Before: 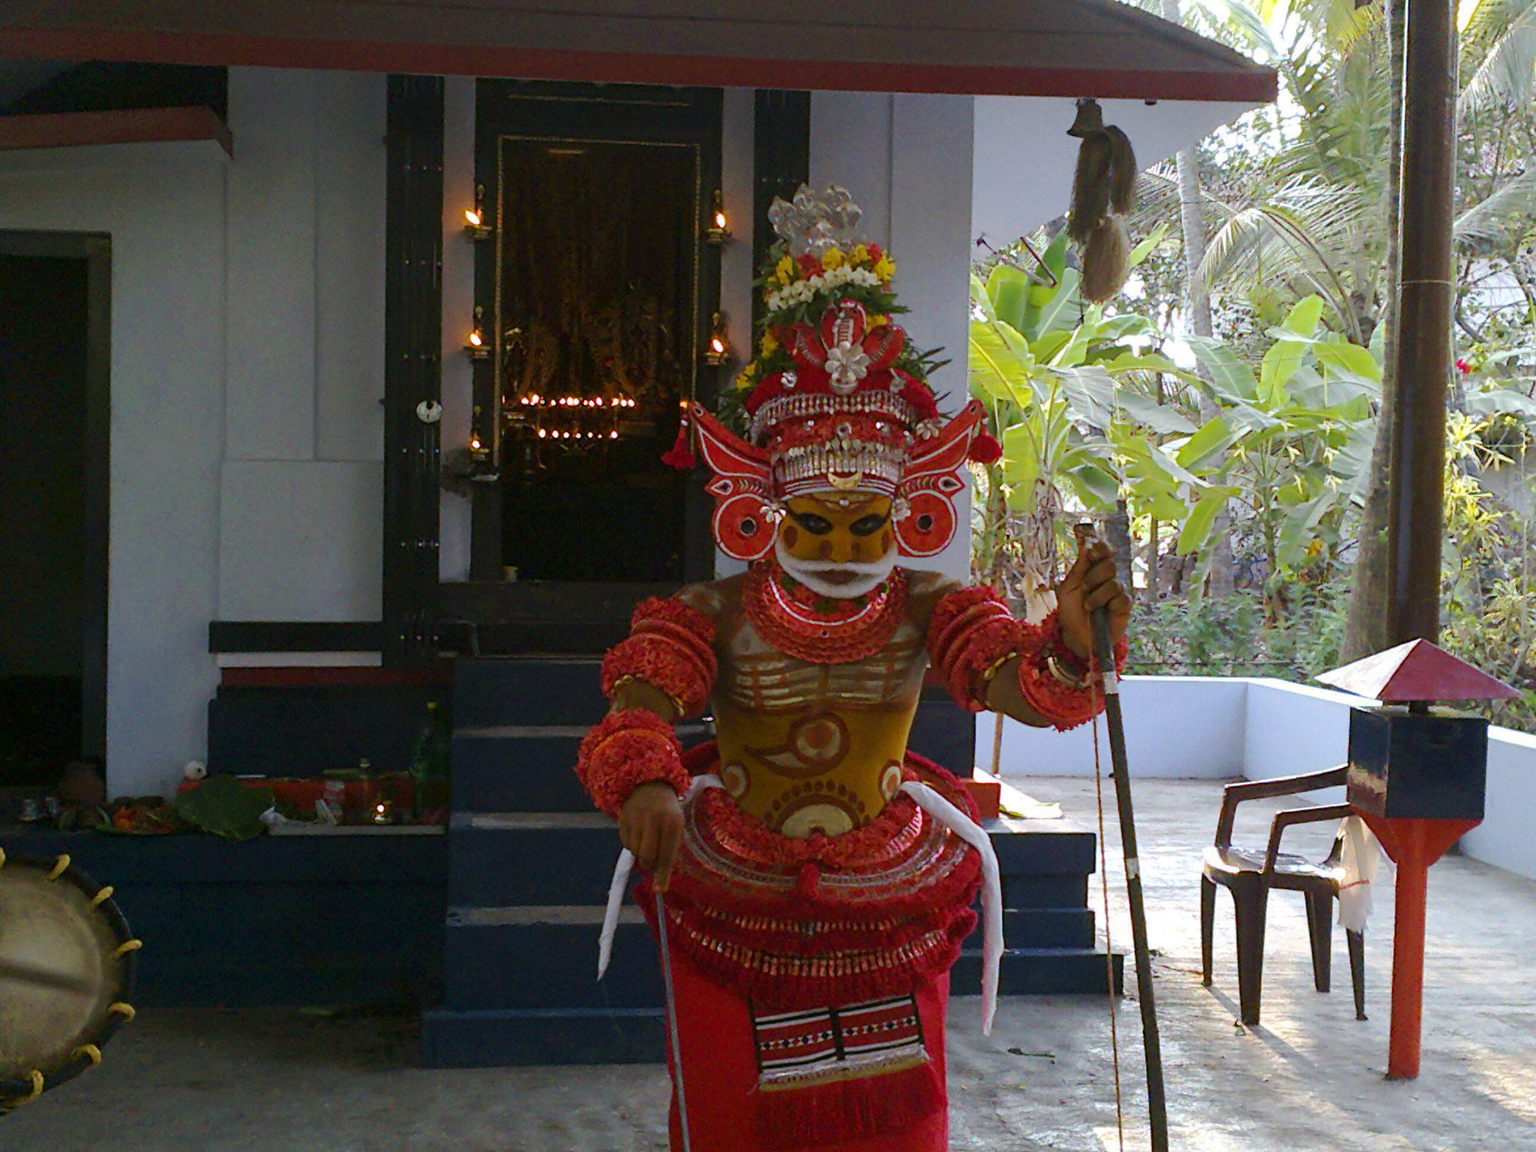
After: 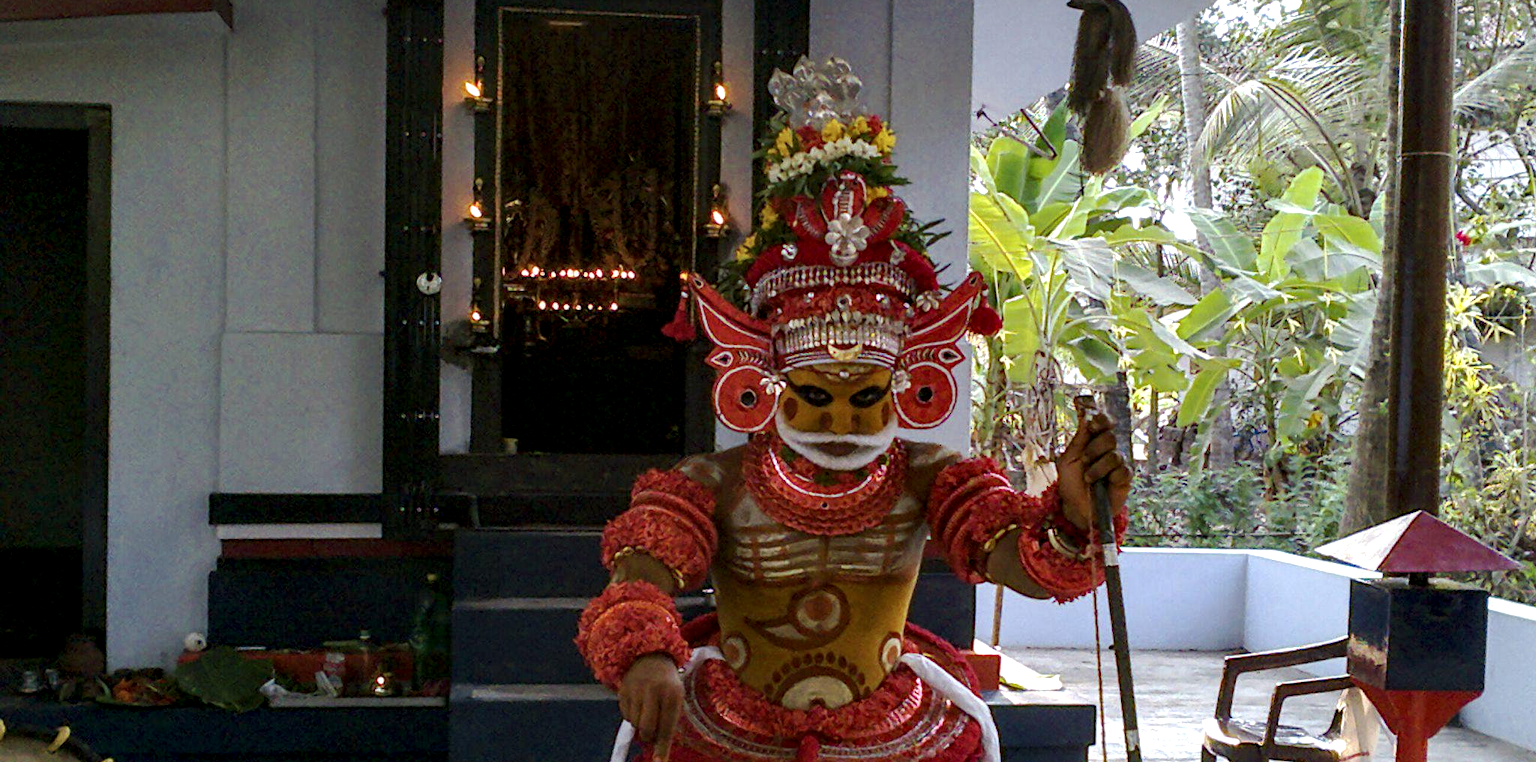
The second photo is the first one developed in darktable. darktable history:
local contrast: highlights 60%, shadows 60%, detail 160%
crop: top 11.178%, bottom 22.598%
